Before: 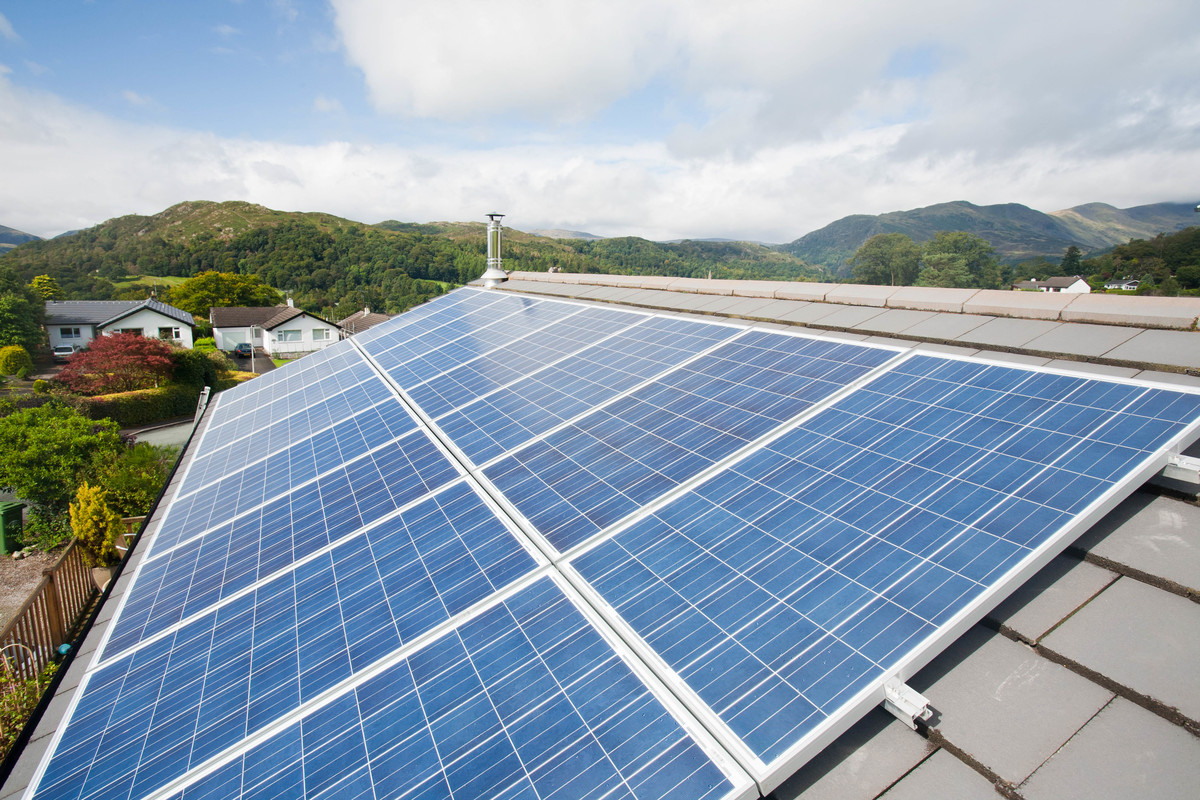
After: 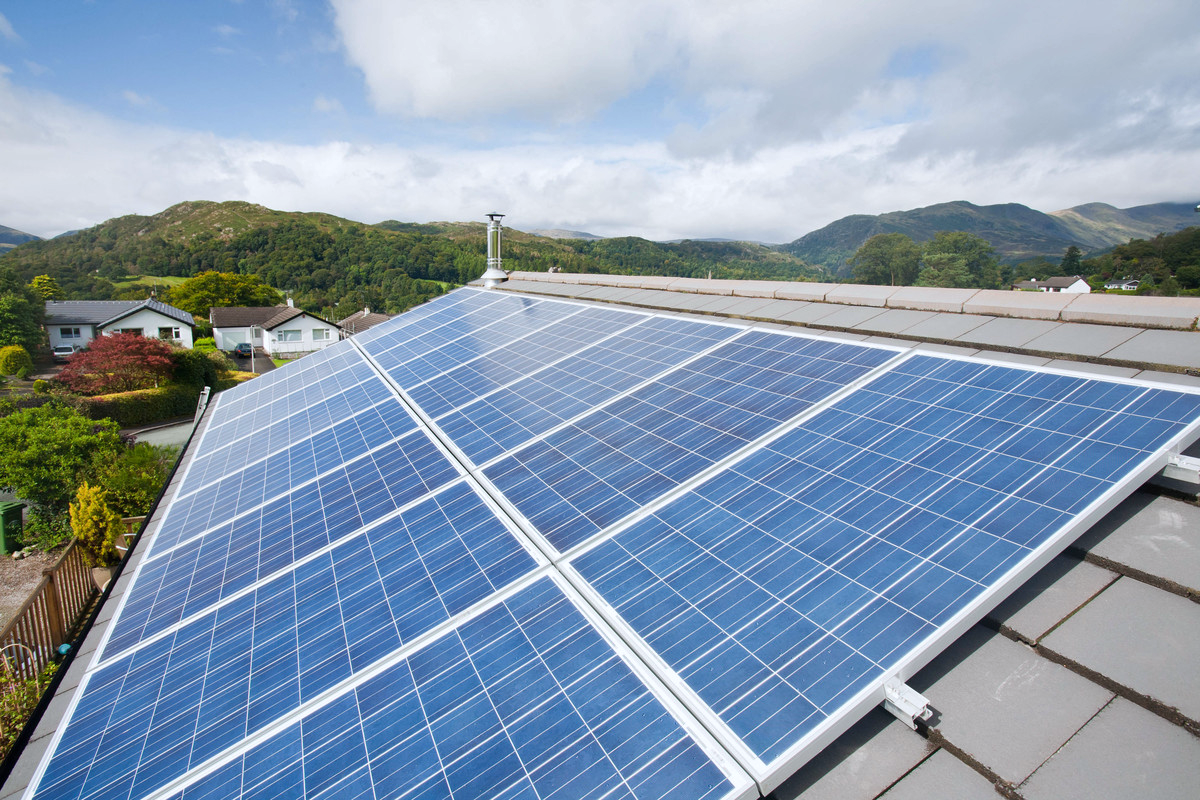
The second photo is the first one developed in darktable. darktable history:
white balance: red 0.98, blue 1.034
shadows and highlights: shadows 49, highlights -41, soften with gaussian
